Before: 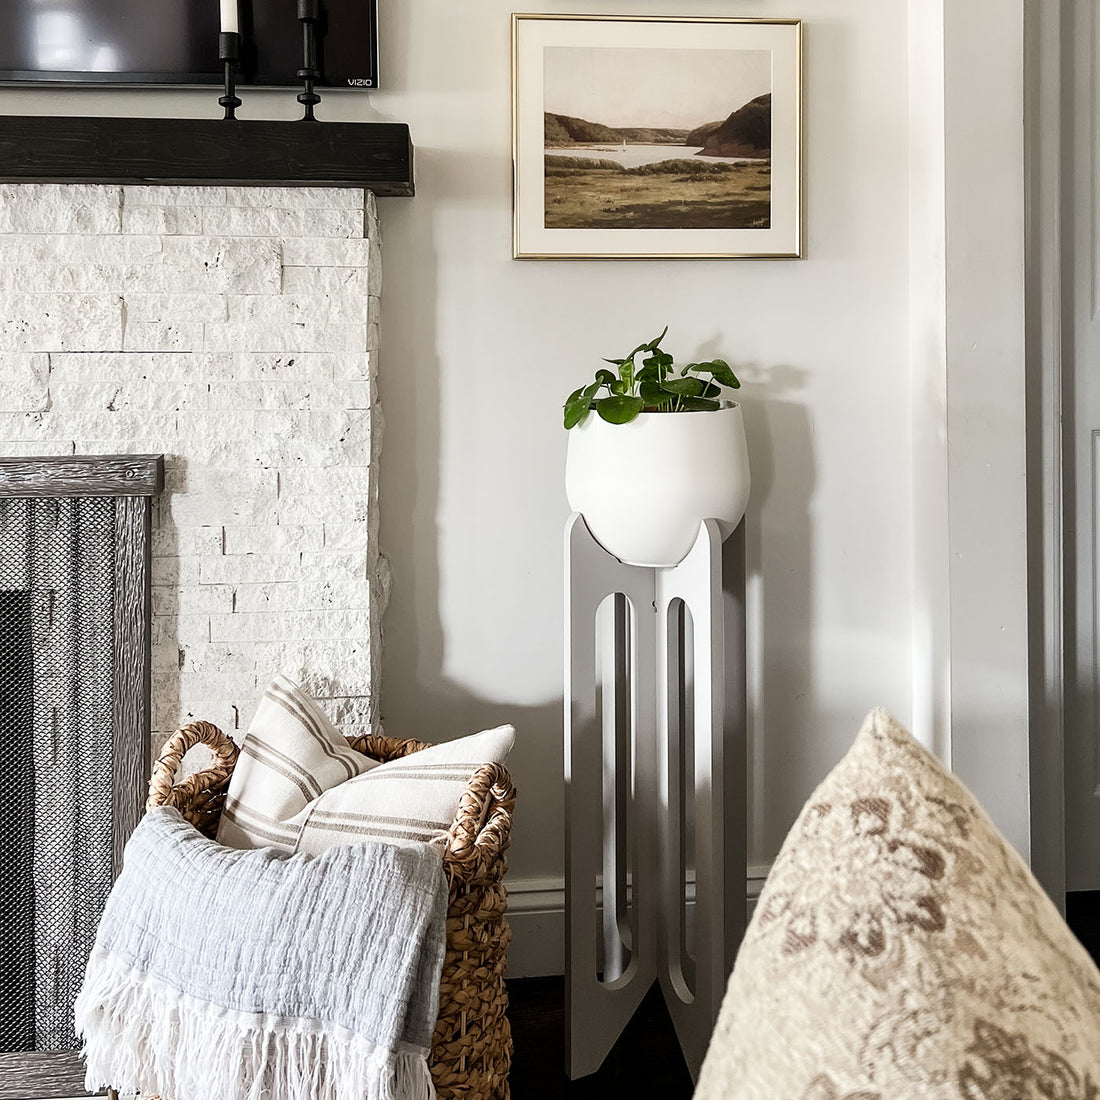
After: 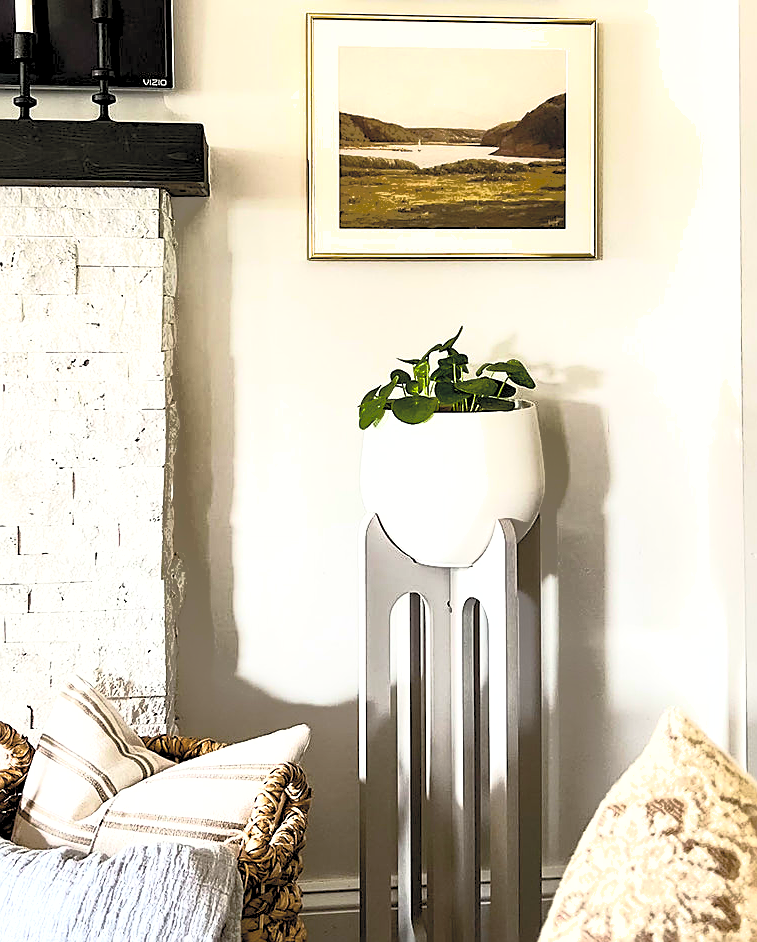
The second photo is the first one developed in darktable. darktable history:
crop: left 18.702%, right 12.429%, bottom 14.274%
sharpen: on, module defaults
shadows and highlights: shadows 39.81, highlights -59.9
contrast brightness saturation: contrast 0.417, brightness 0.556, saturation -0.202
color balance rgb: global offset › luminance -0.477%, linear chroma grading › global chroma 18.557%, perceptual saturation grading › global saturation 35.148%, perceptual saturation grading › highlights -25.335%, perceptual saturation grading › shadows 49.54%, perceptual brilliance grading › highlights 14.034%, perceptual brilliance grading › shadows -18.683%, global vibrance 20%
